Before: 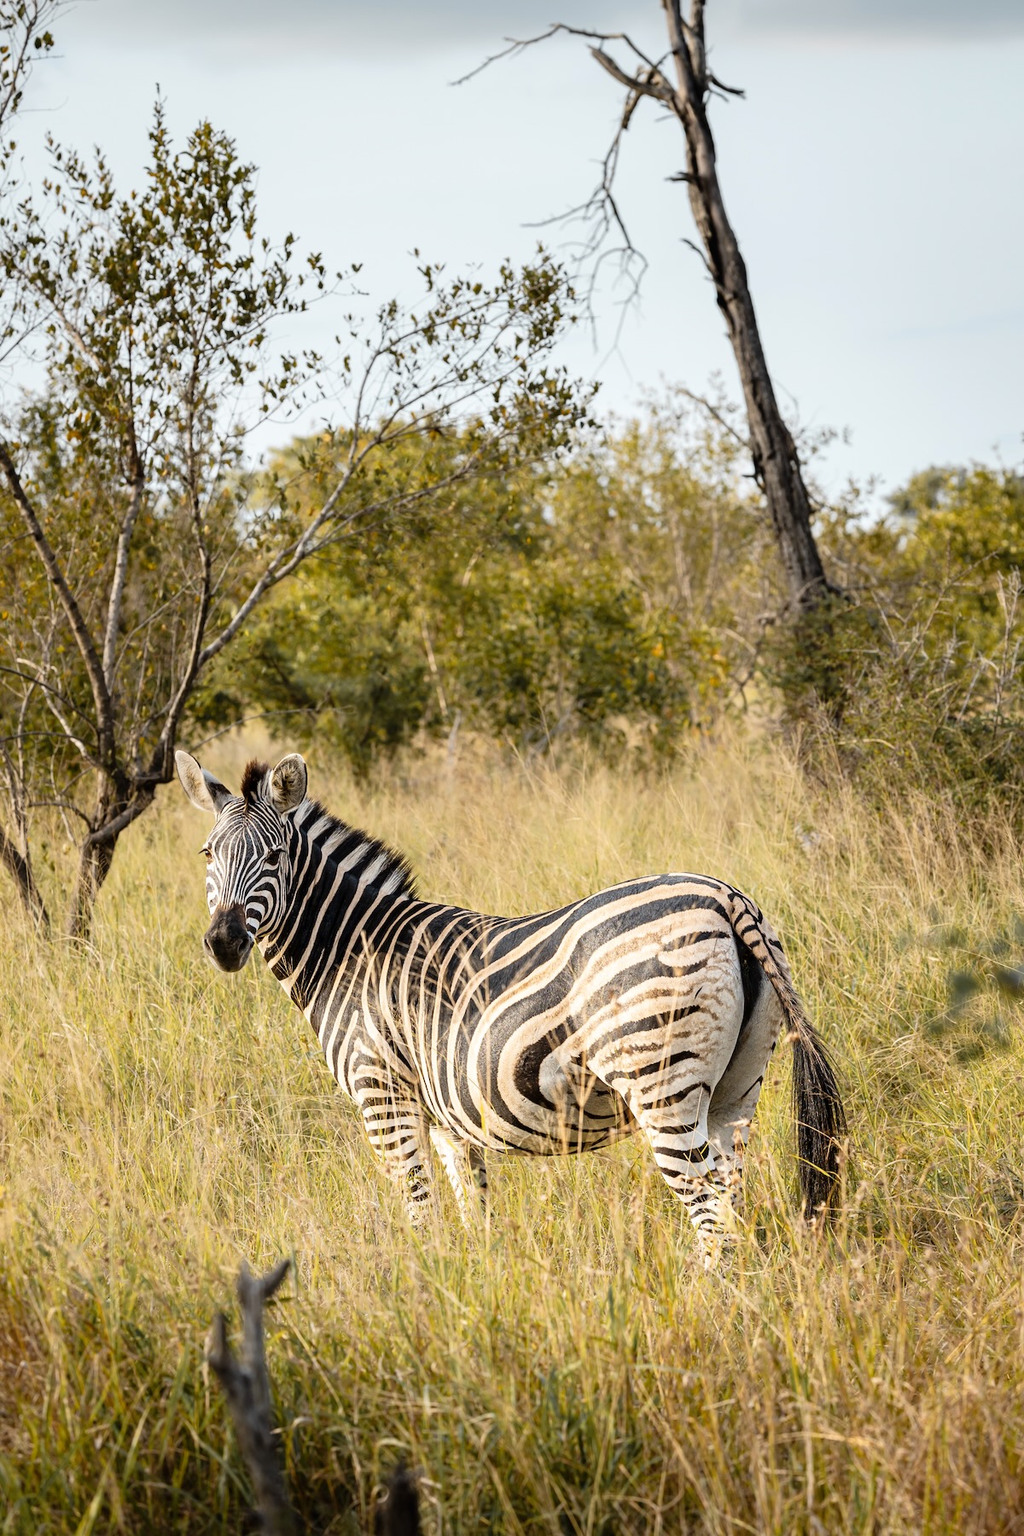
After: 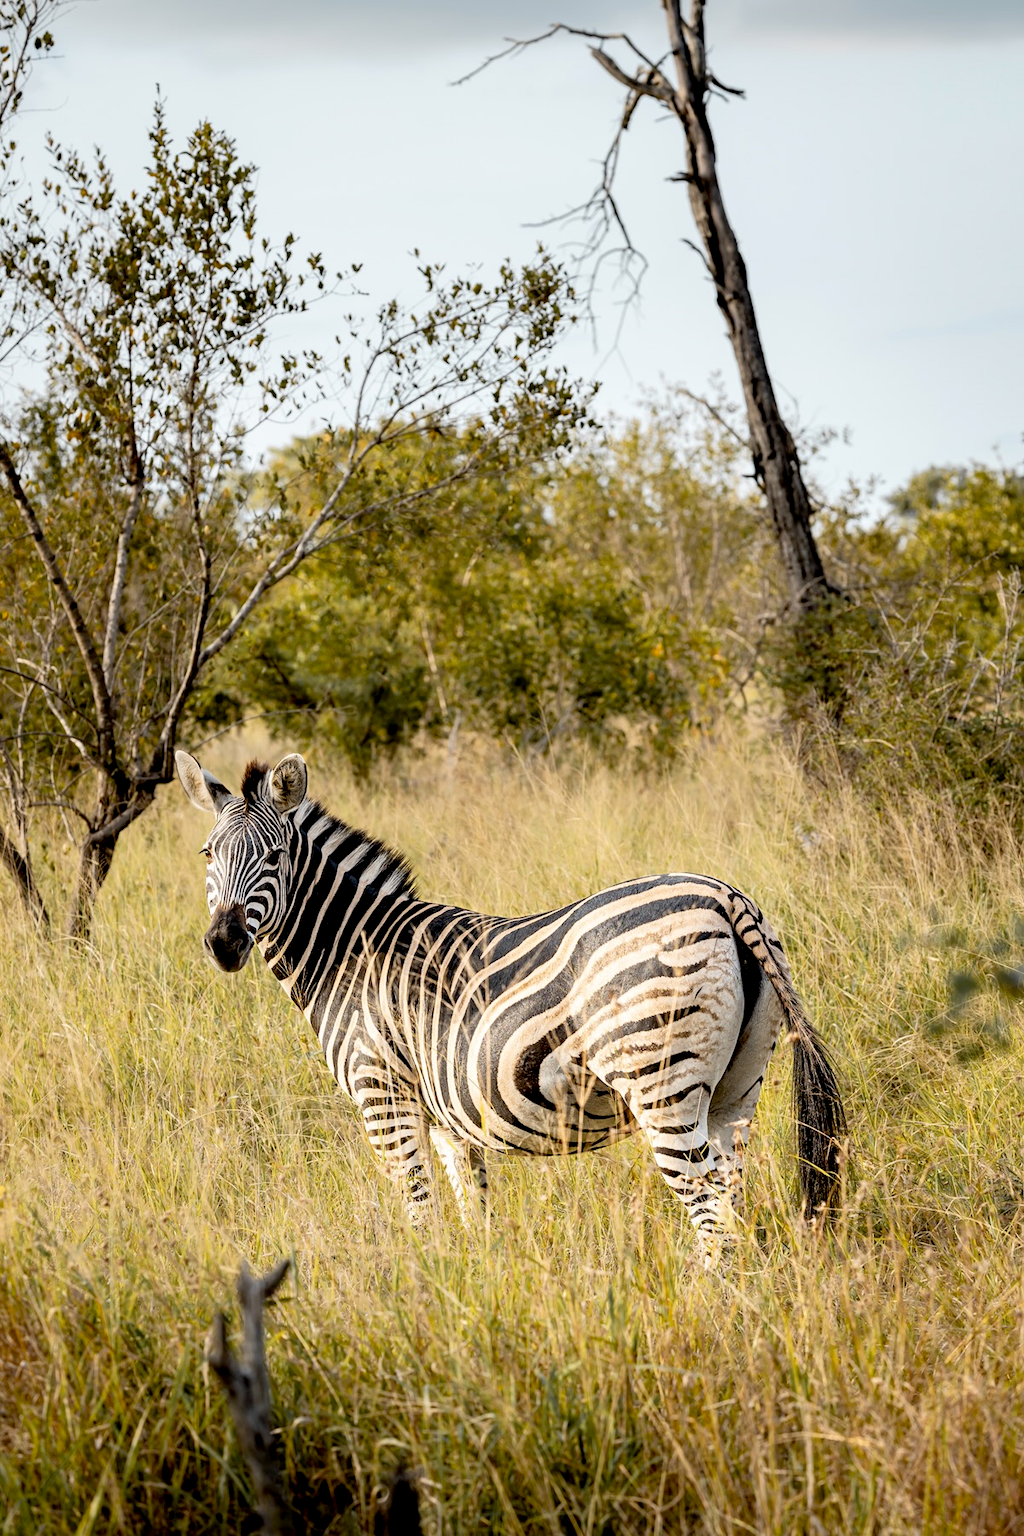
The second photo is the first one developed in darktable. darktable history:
exposure: black level correction 0.013, compensate exposure bias true, compensate highlight preservation false
